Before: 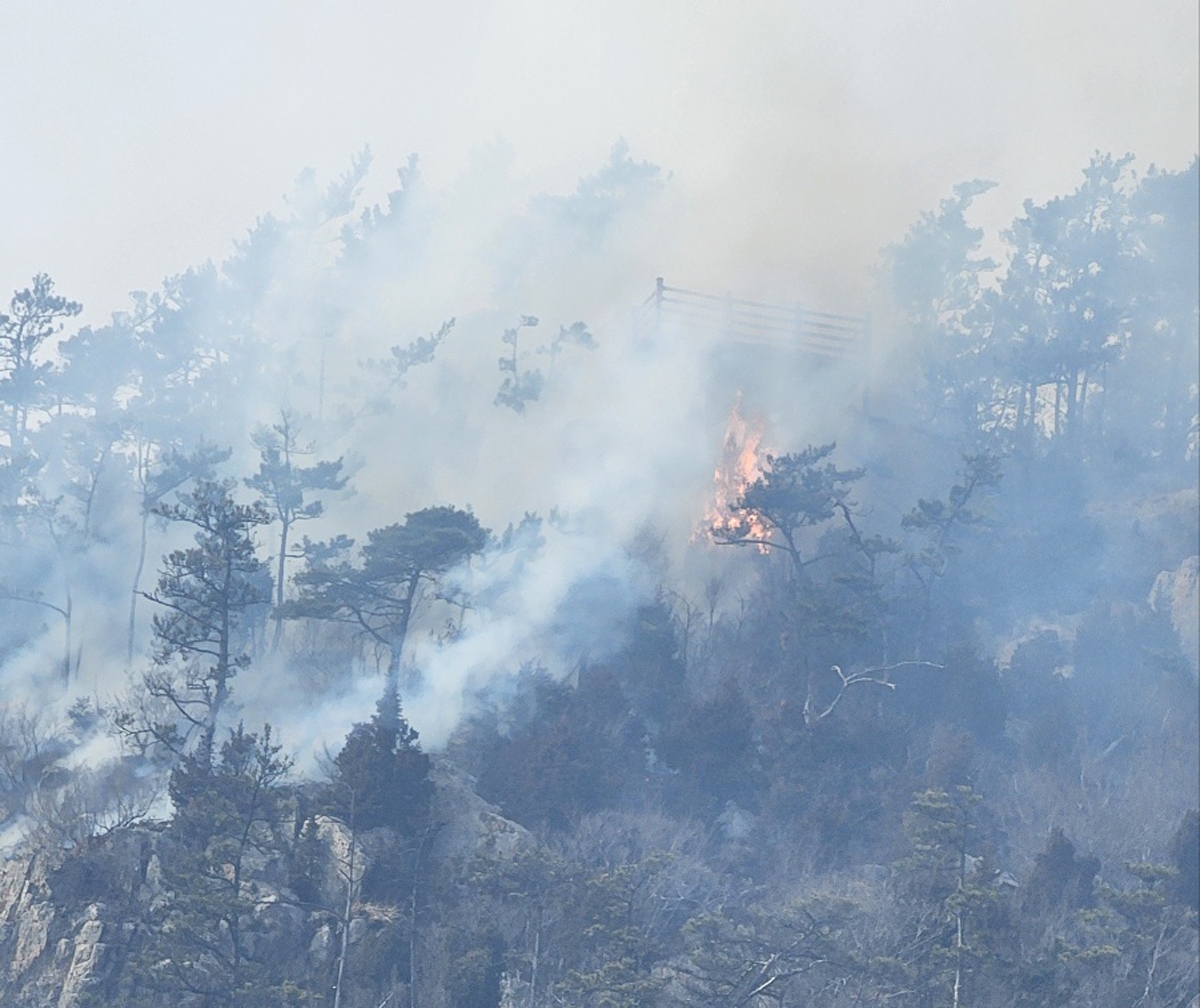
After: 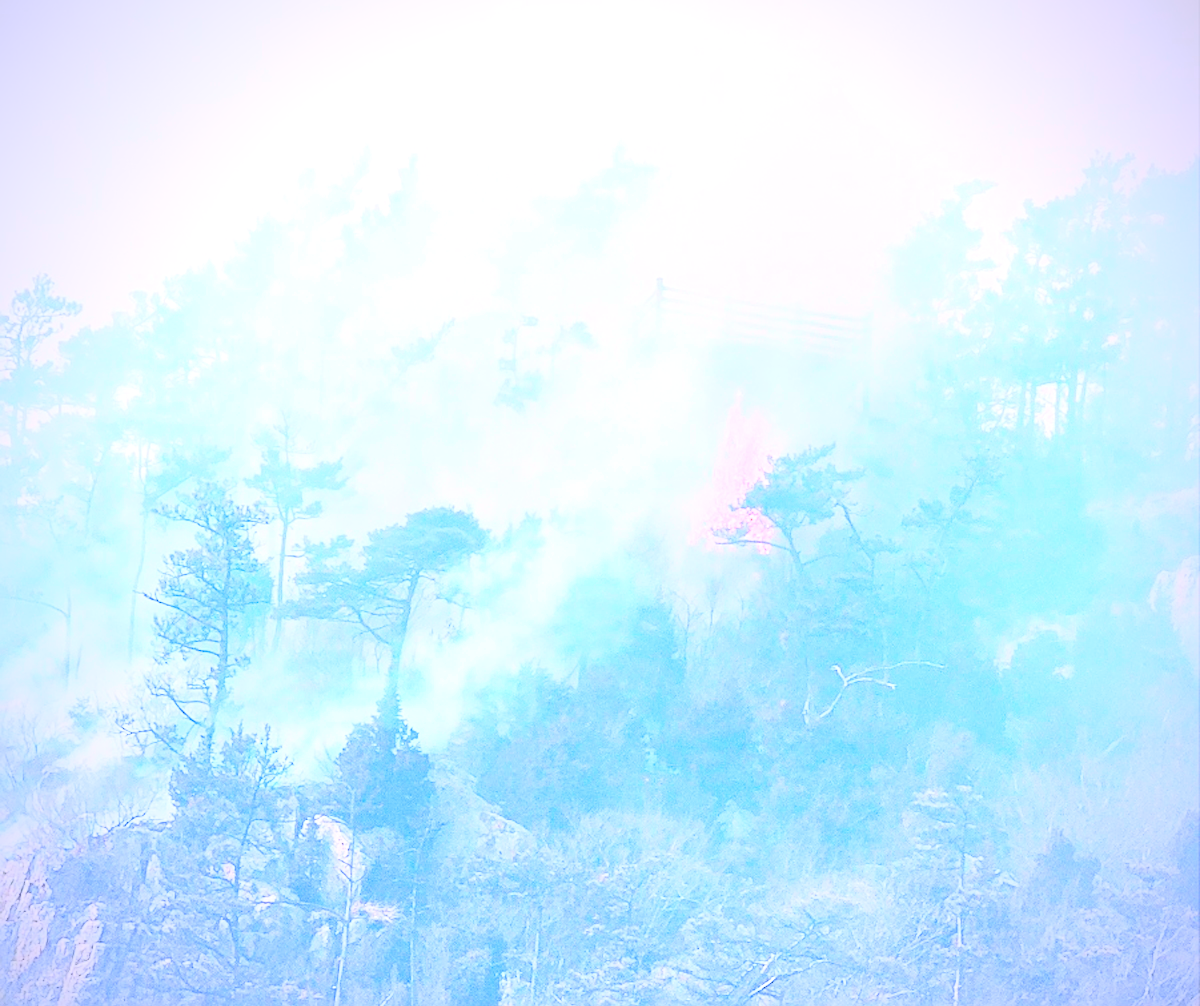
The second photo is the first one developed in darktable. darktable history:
white balance: red 1.042, blue 1.17
exposure: black level correction 0, exposure 0.9 EV, compensate exposure bias true, compensate highlight preservation false
base curve: curves: ch0 [(0, 0) (0.028, 0.03) (0.121, 0.232) (0.46, 0.748) (0.859, 0.968) (1, 1)]
contrast brightness saturation: saturation 0.5
rgb levels: levels [[0.027, 0.429, 0.996], [0, 0.5, 1], [0, 0.5, 1]]
vignetting: fall-off radius 60.92%
sharpen: on, module defaults
crop: top 0.05%, bottom 0.098%
